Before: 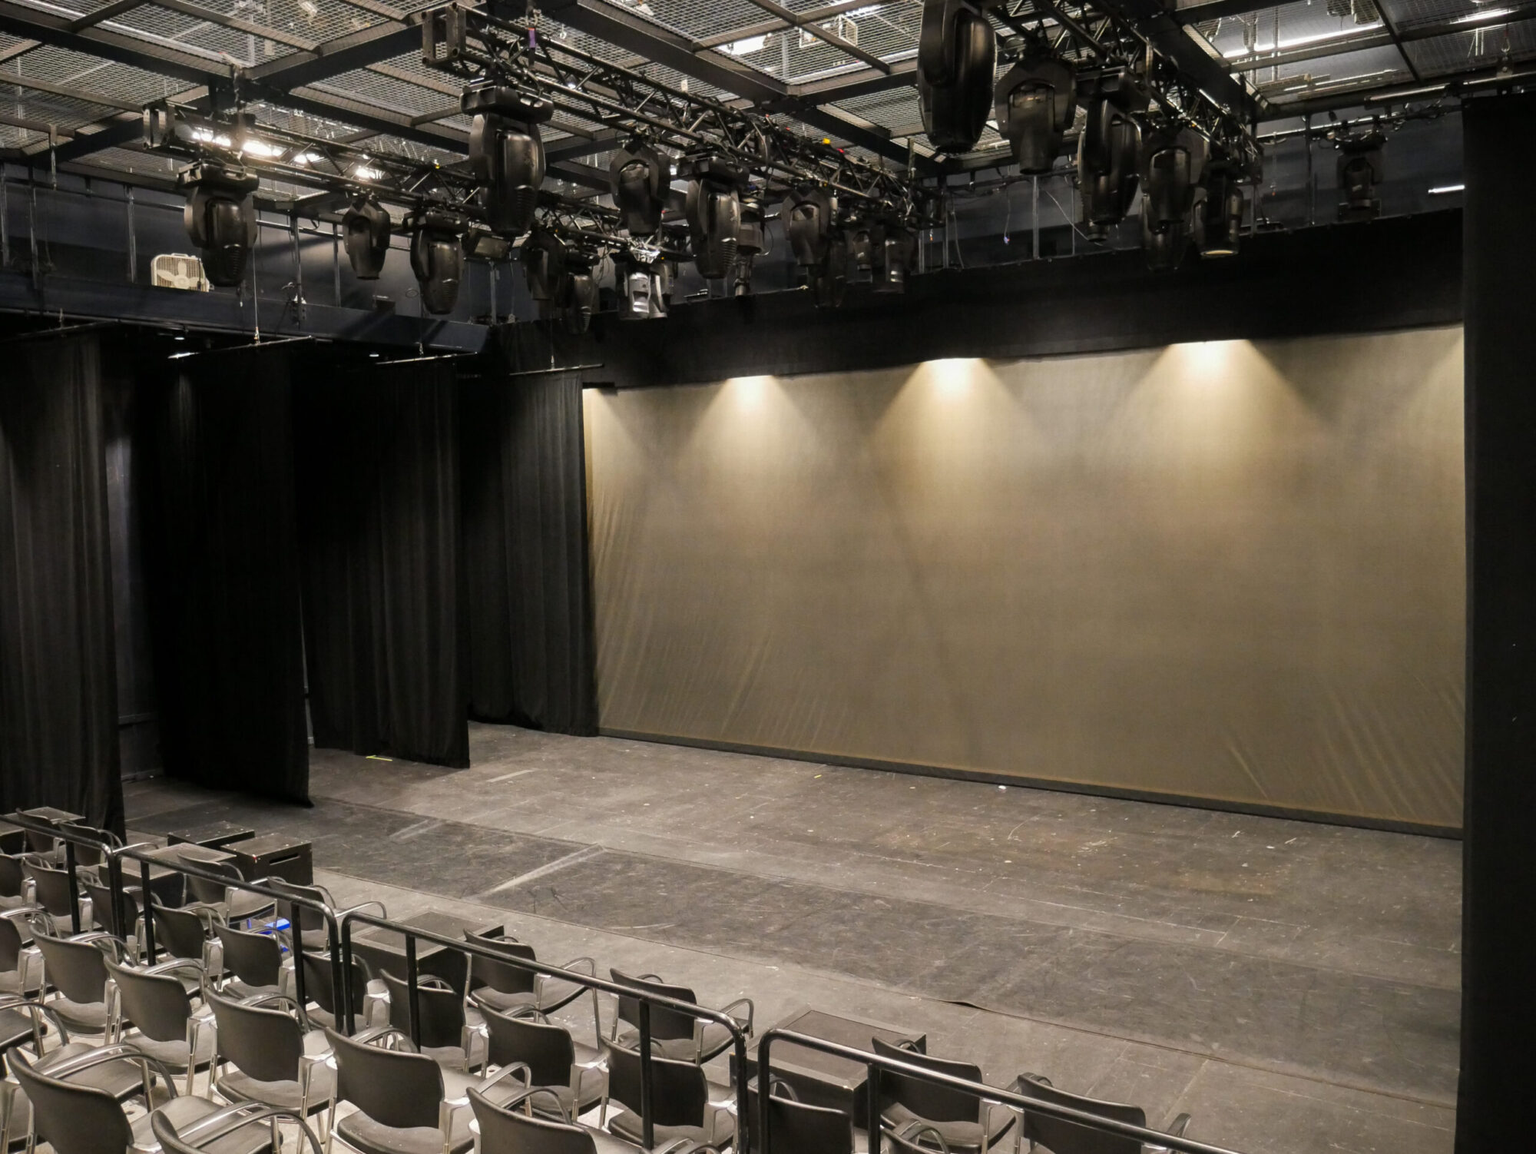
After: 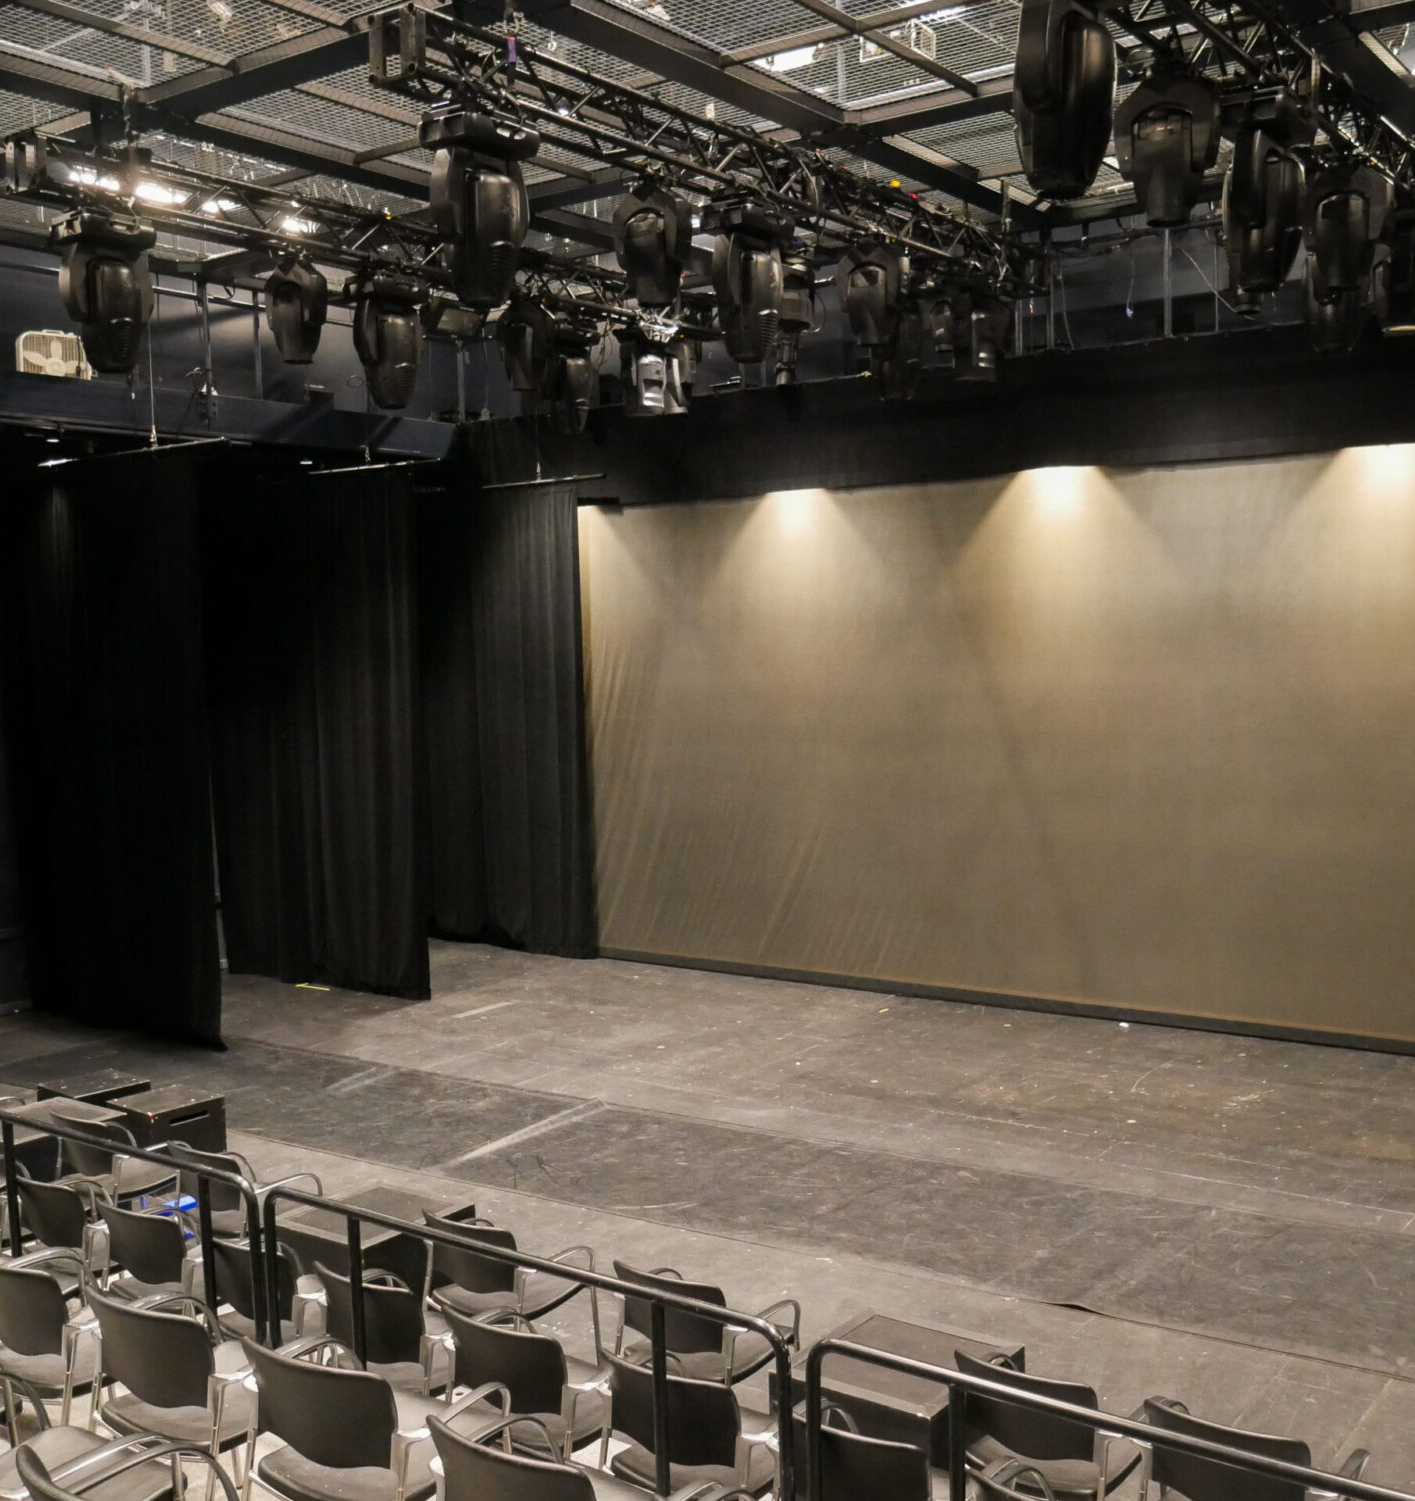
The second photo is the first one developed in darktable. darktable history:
exposure: compensate highlight preservation false
crop and rotate: left 9.061%, right 20.142%
